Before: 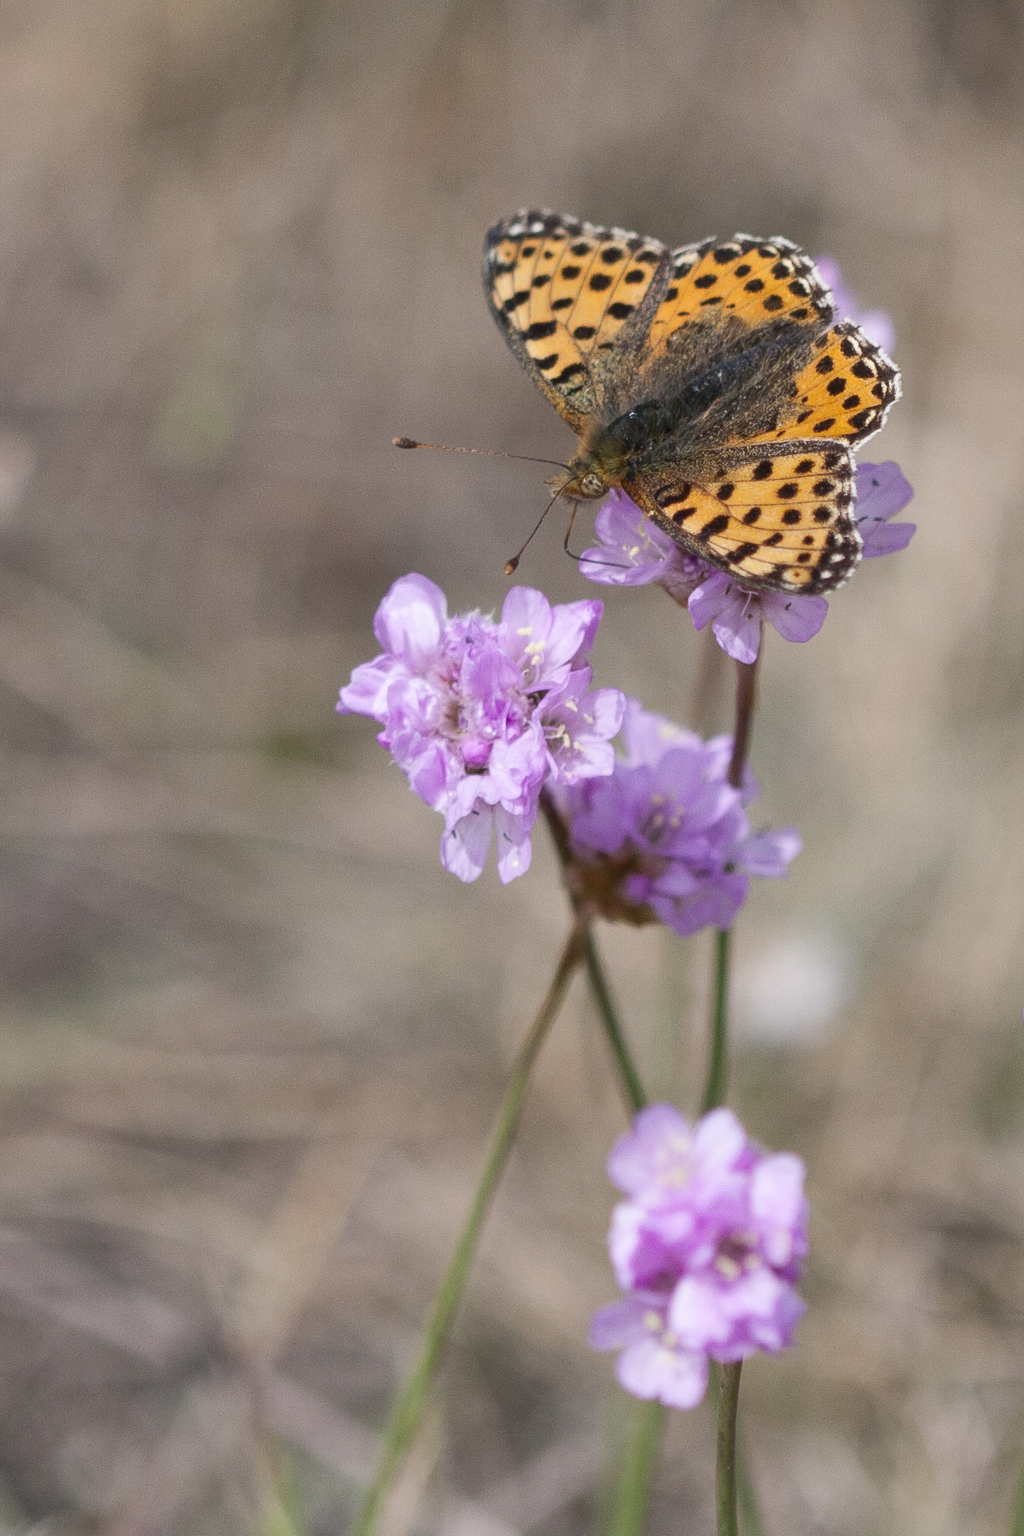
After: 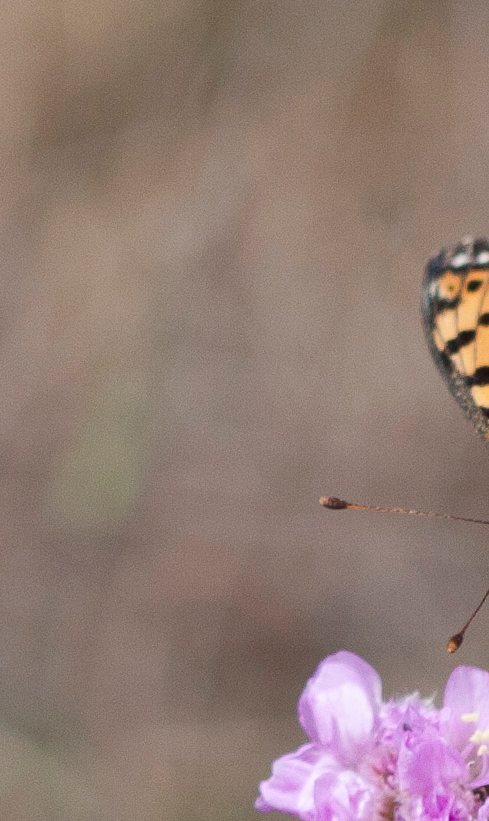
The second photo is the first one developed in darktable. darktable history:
crop and rotate: left 10.925%, top 0.115%, right 47.046%, bottom 52.904%
tone equalizer: edges refinement/feathering 500, mask exposure compensation -1.57 EV, preserve details no
